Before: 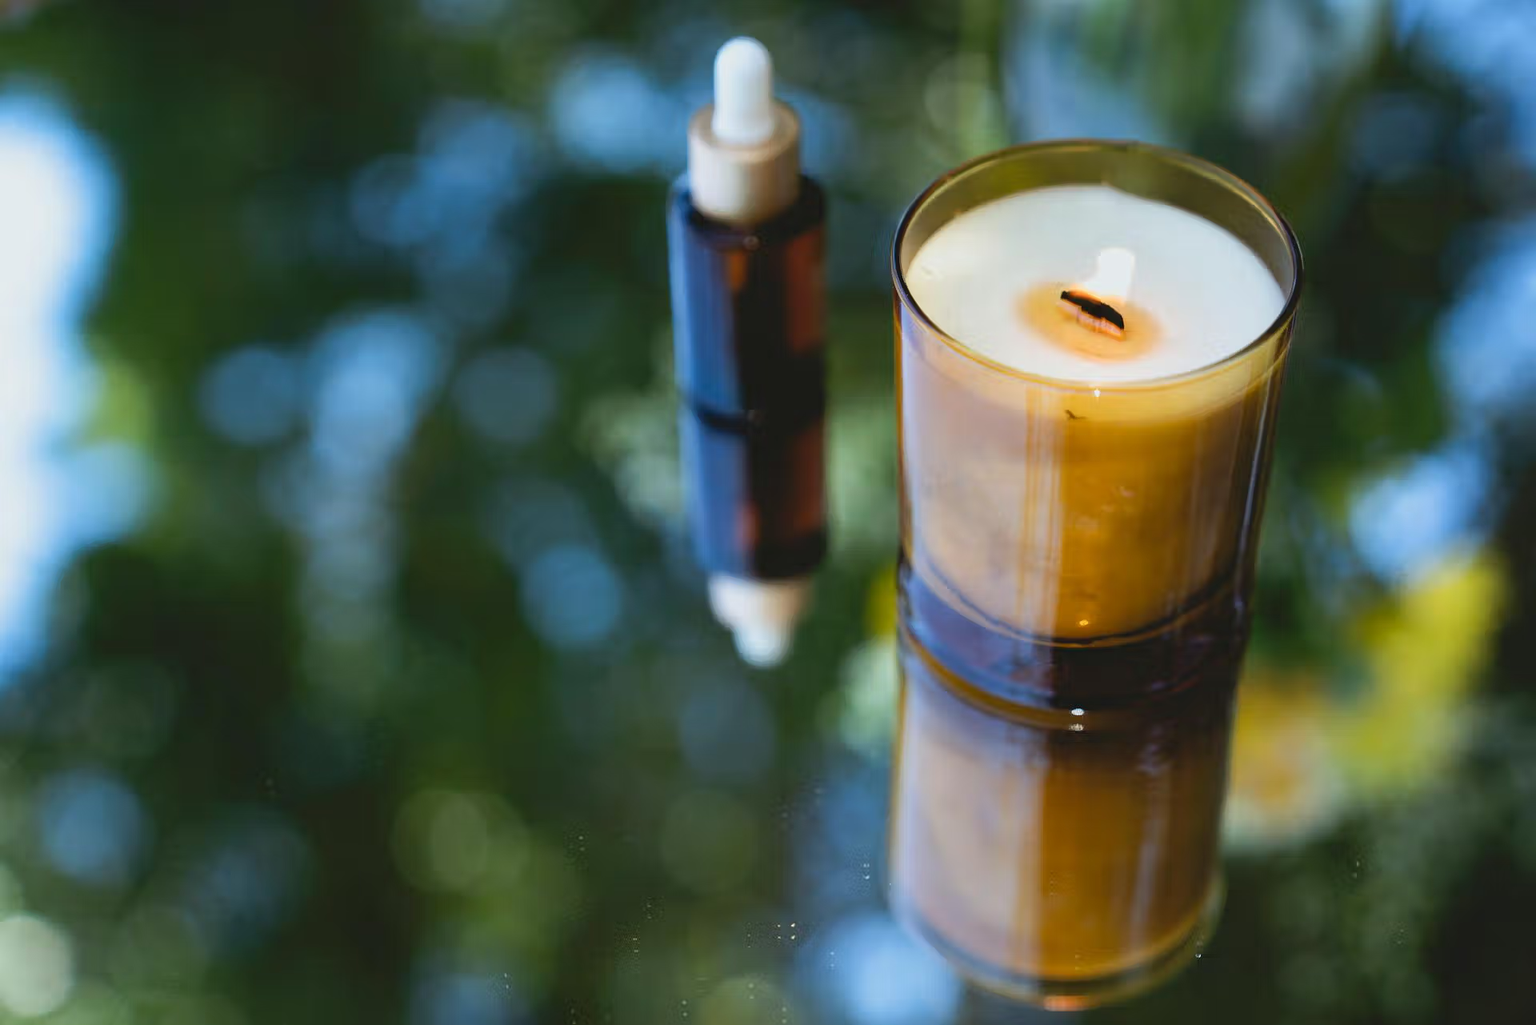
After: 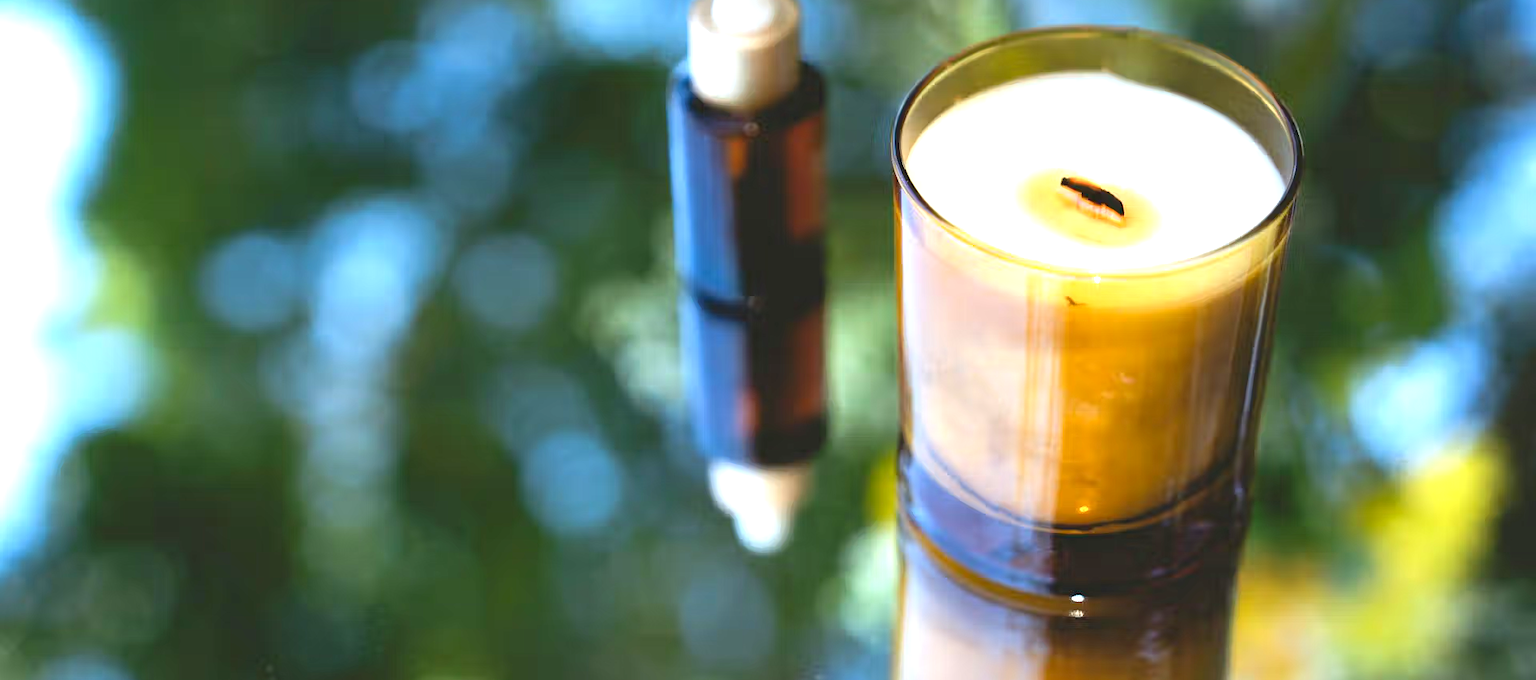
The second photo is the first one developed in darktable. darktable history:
crop: top 11.158%, bottom 22.477%
exposure: black level correction 0.001, exposure 1.054 EV, compensate highlight preservation false
